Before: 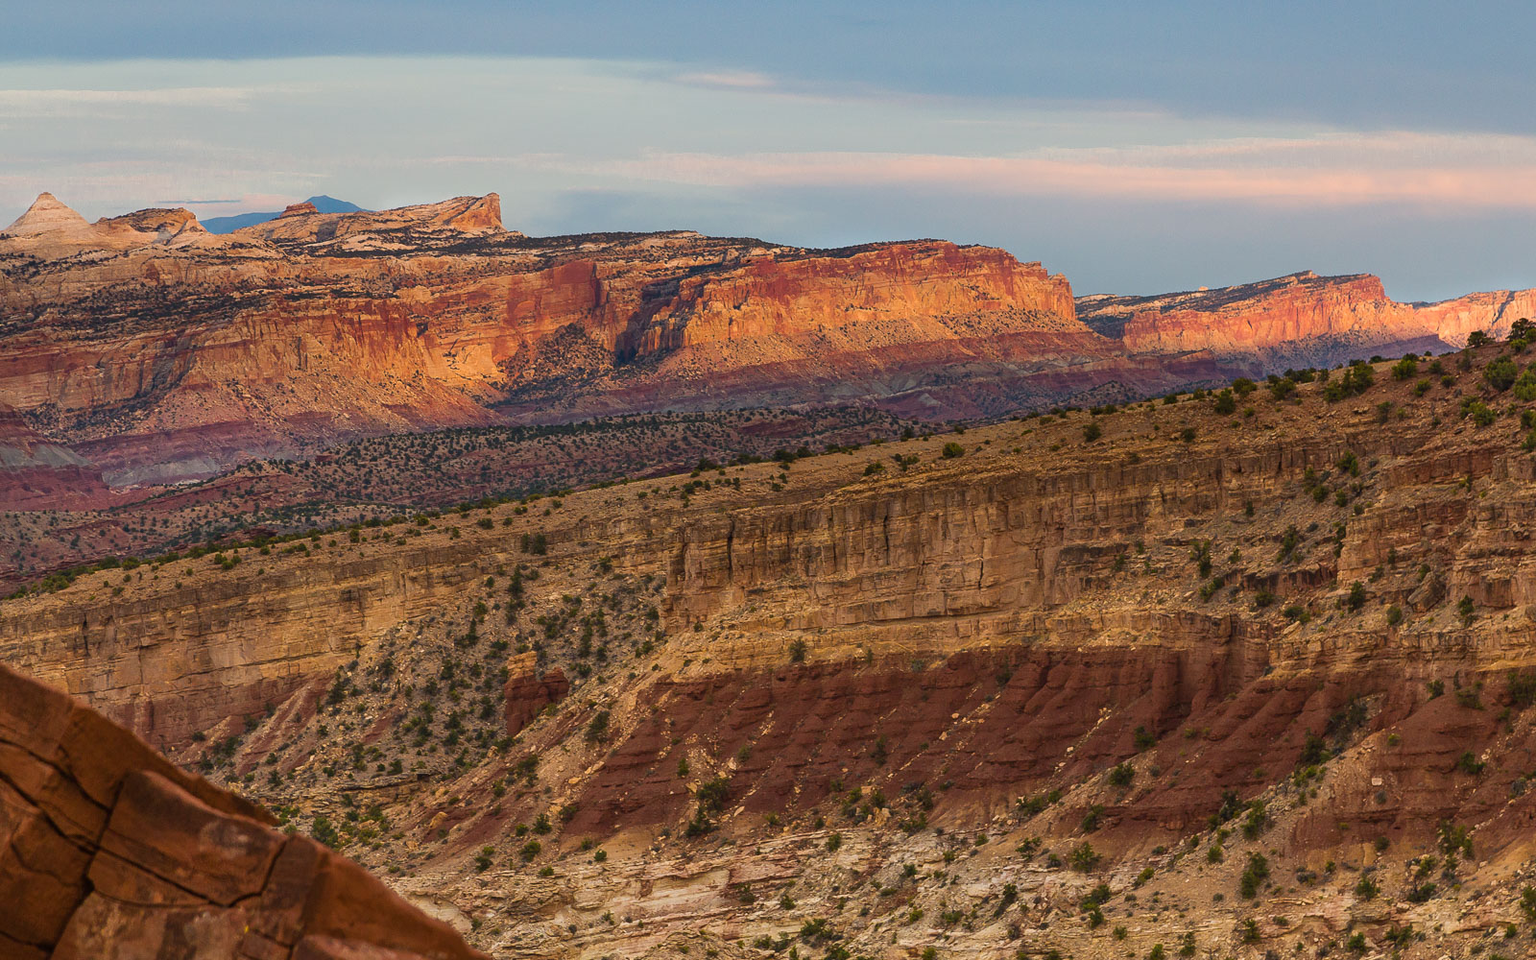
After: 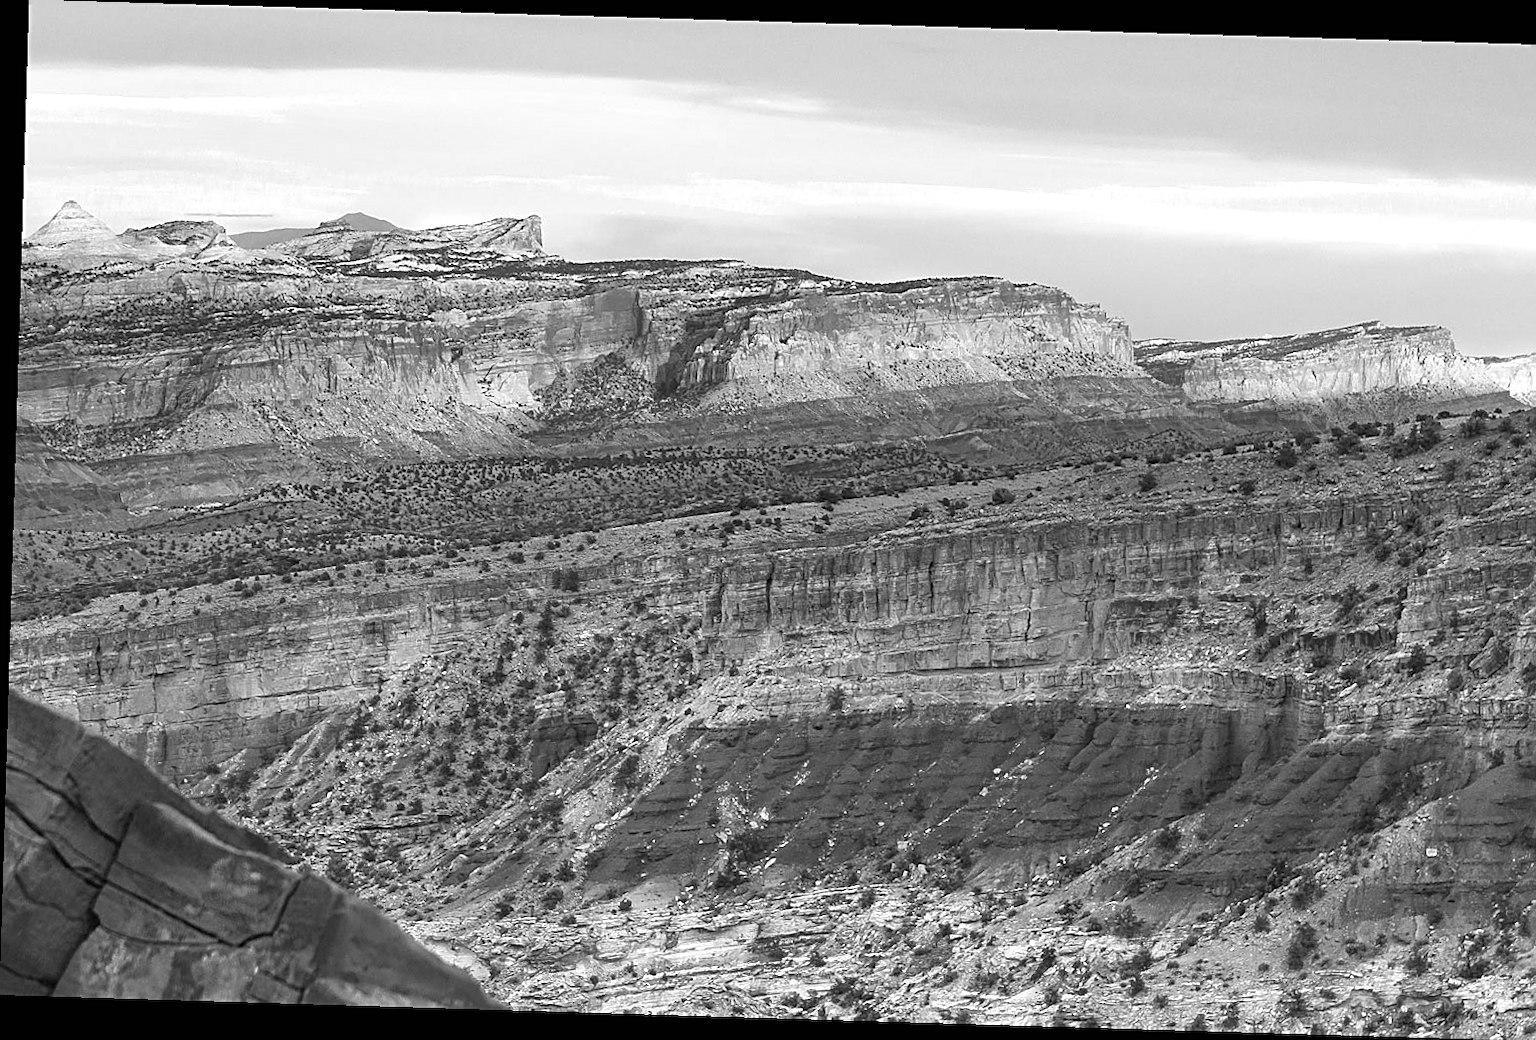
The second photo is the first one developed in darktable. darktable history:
exposure: black level correction 0, exposure 0.9 EV, compensate highlight preservation false
crop and rotate: right 5.167%
sharpen: on, module defaults
rotate and perspective: rotation 1.72°, automatic cropping off
contrast brightness saturation: saturation -1
